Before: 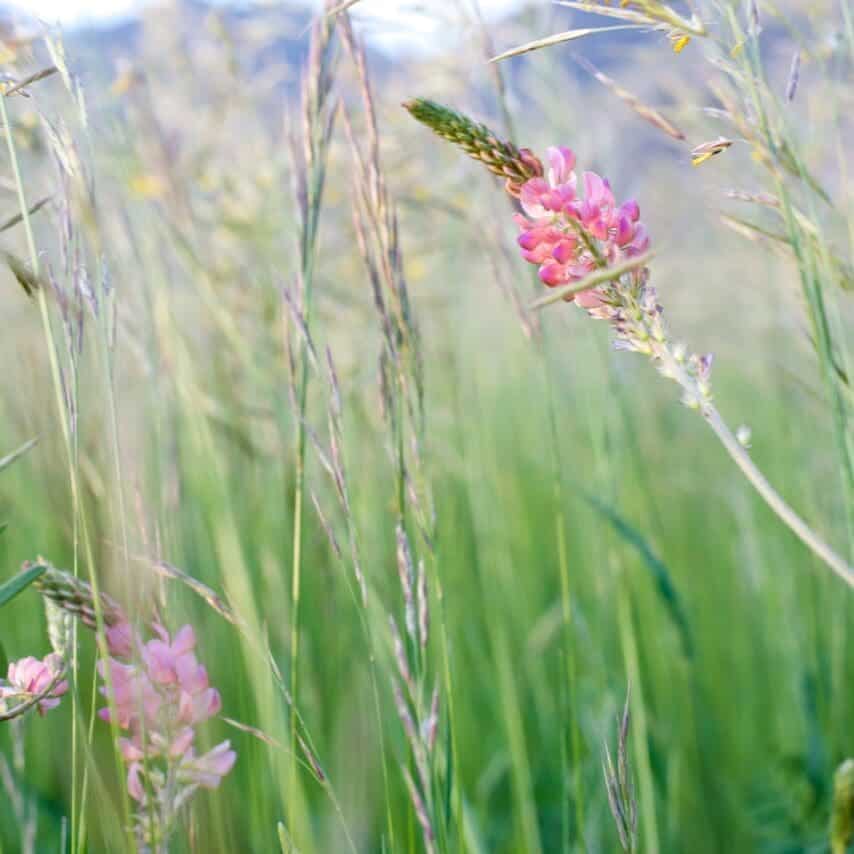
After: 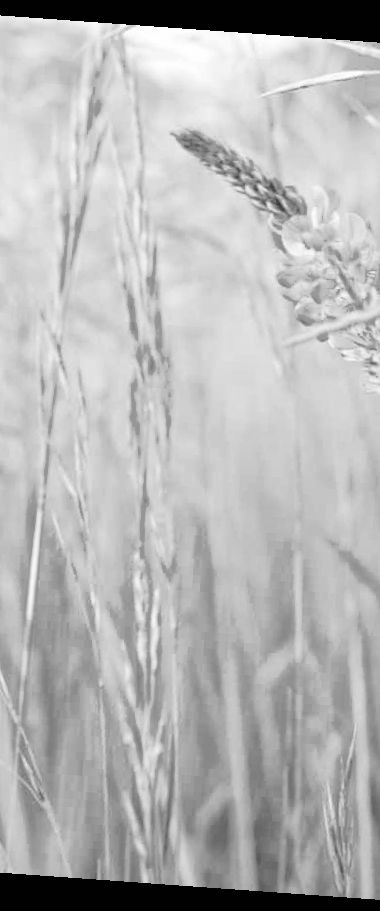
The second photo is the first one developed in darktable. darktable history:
color calibration: illuminant as shot in camera, x 0.358, y 0.373, temperature 4628.91 K
rotate and perspective: rotation 4.1°, automatic cropping off
exposure: black level correction 0, exposure 1.3 EV, compensate exposure bias true, compensate highlight preservation false
tone equalizer: -8 EV -0.75 EV, -7 EV -0.7 EV, -6 EV -0.6 EV, -5 EV -0.4 EV, -3 EV 0.4 EV, -2 EV 0.6 EV, -1 EV 0.7 EV, +0 EV 0.75 EV, edges refinement/feathering 500, mask exposure compensation -1.57 EV, preserve details no
color correction: highlights a* -7.23, highlights b* -0.161, shadows a* 20.08, shadows b* 11.73
global tonemap: drago (1, 100), detail 1
color contrast: green-magenta contrast 0, blue-yellow contrast 0
crop: left 31.229%, right 27.105%
